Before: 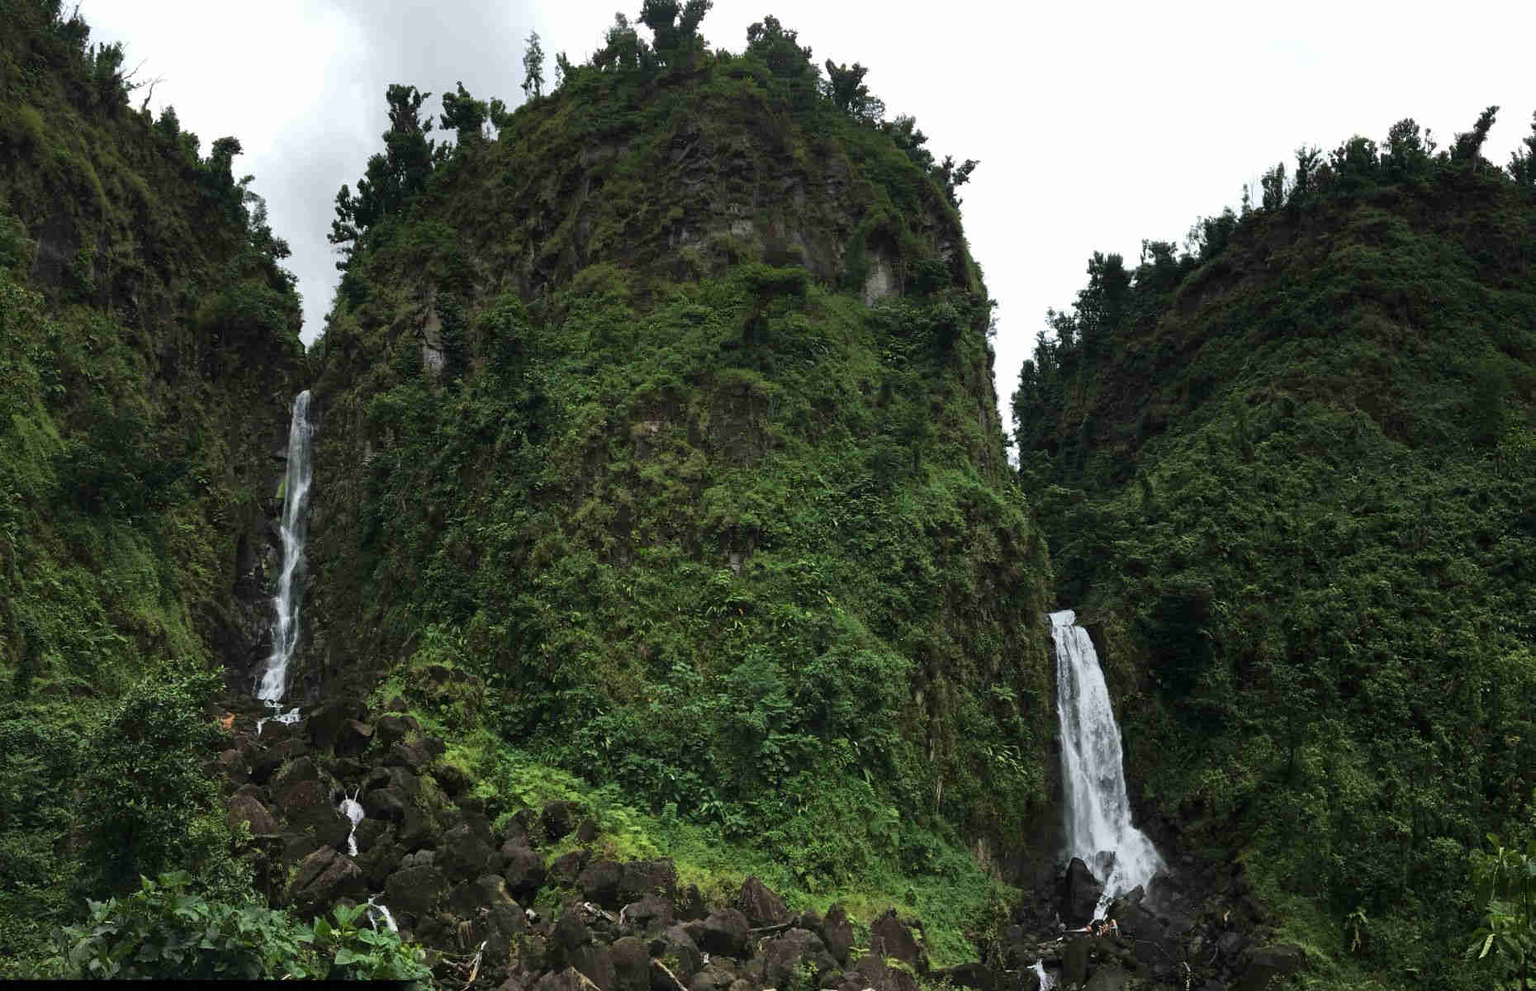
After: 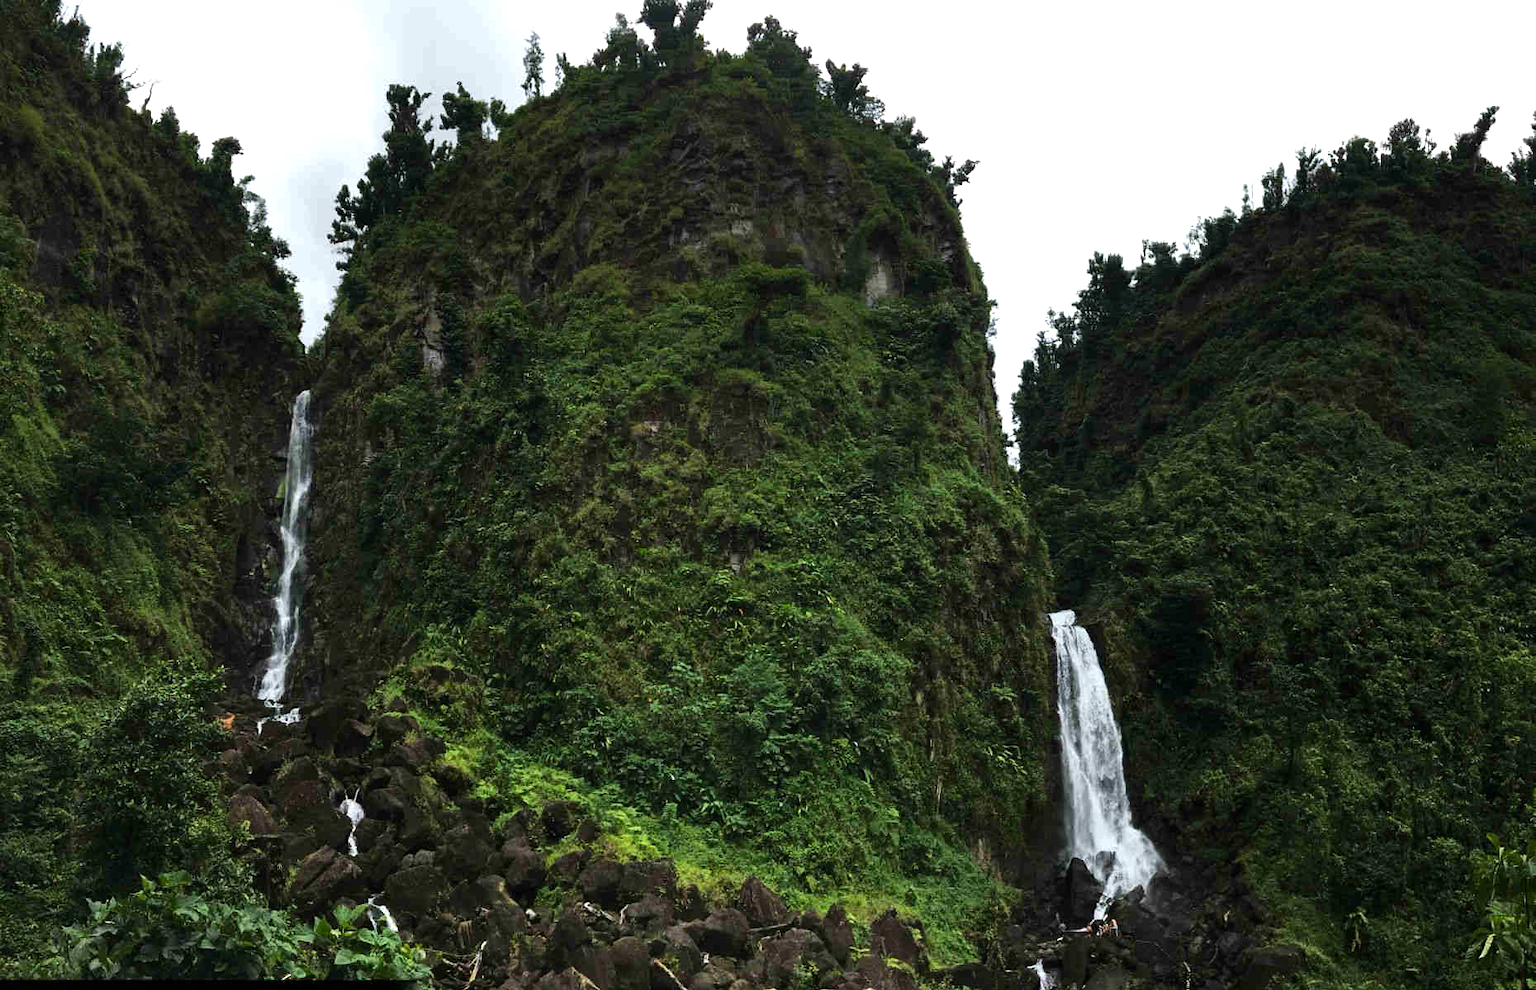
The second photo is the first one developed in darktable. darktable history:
tone equalizer: -8 EV -0.417 EV, -7 EV -0.389 EV, -6 EV -0.333 EV, -5 EV -0.222 EV, -3 EV 0.222 EV, -2 EV 0.333 EV, -1 EV 0.389 EV, +0 EV 0.417 EV, edges refinement/feathering 500, mask exposure compensation -1.57 EV, preserve details no
color balance rgb: perceptual saturation grading › global saturation 10%, global vibrance 10%
